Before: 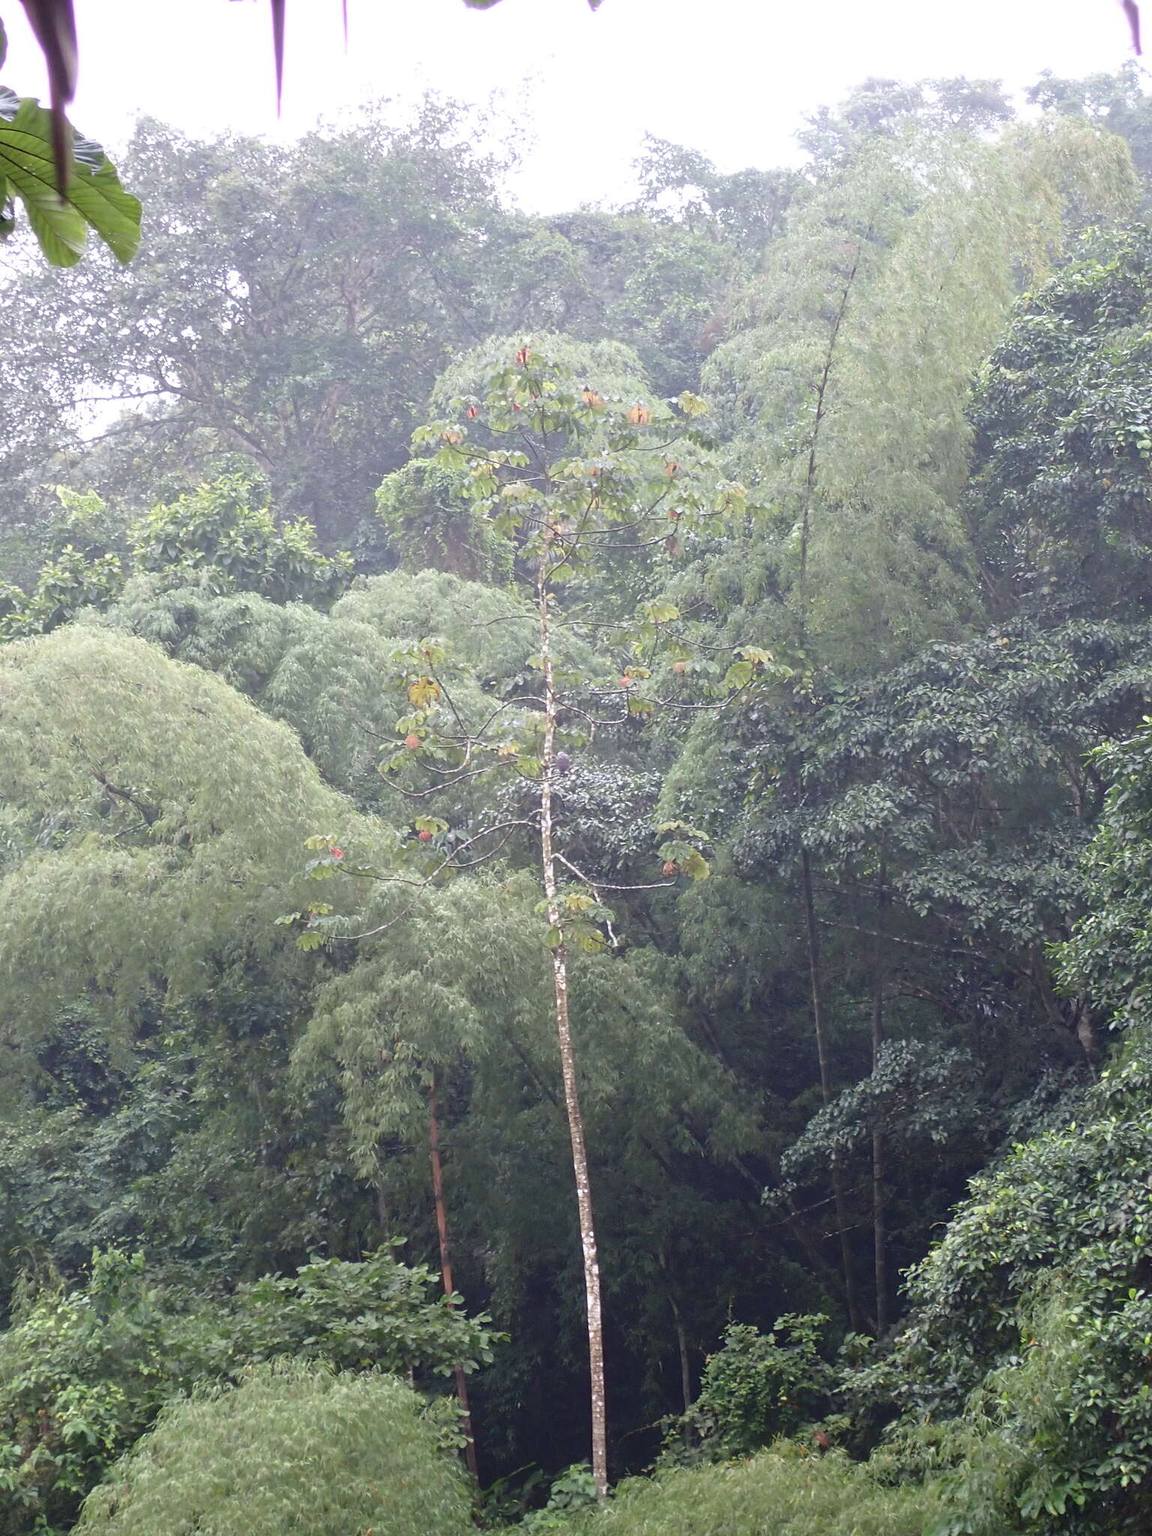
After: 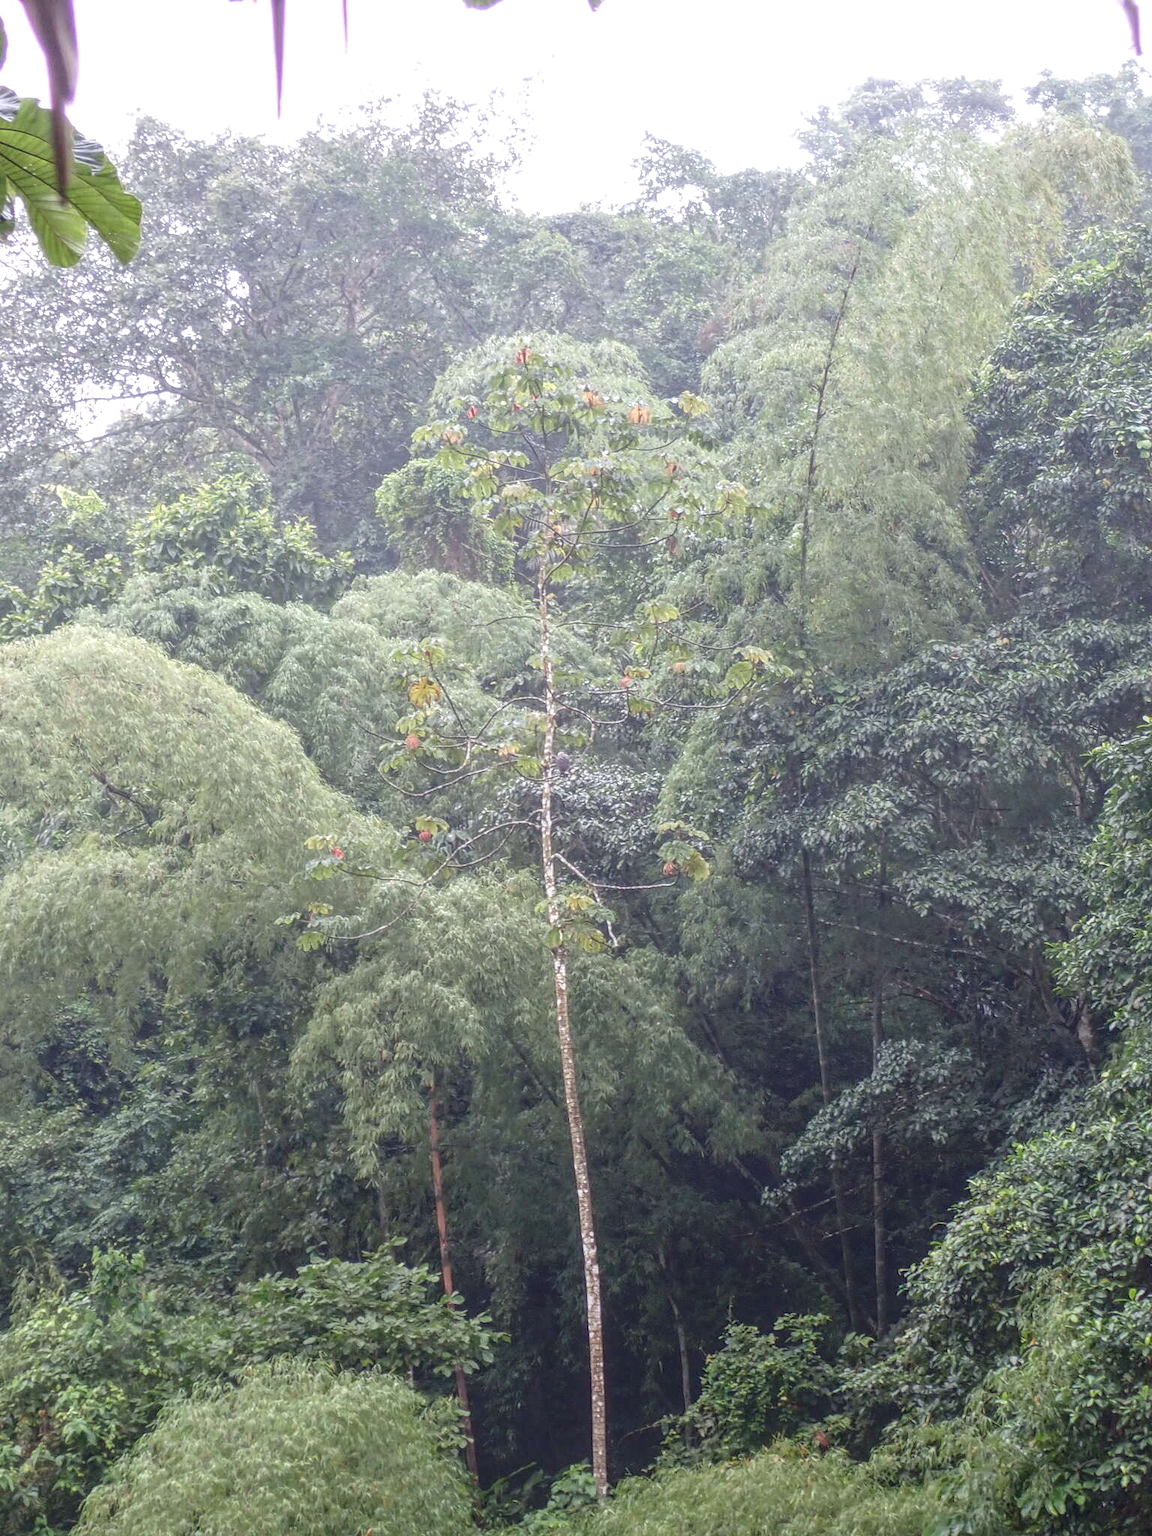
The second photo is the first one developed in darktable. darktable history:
local contrast: highlights 66%, shadows 33%, detail 166%, midtone range 0.2
